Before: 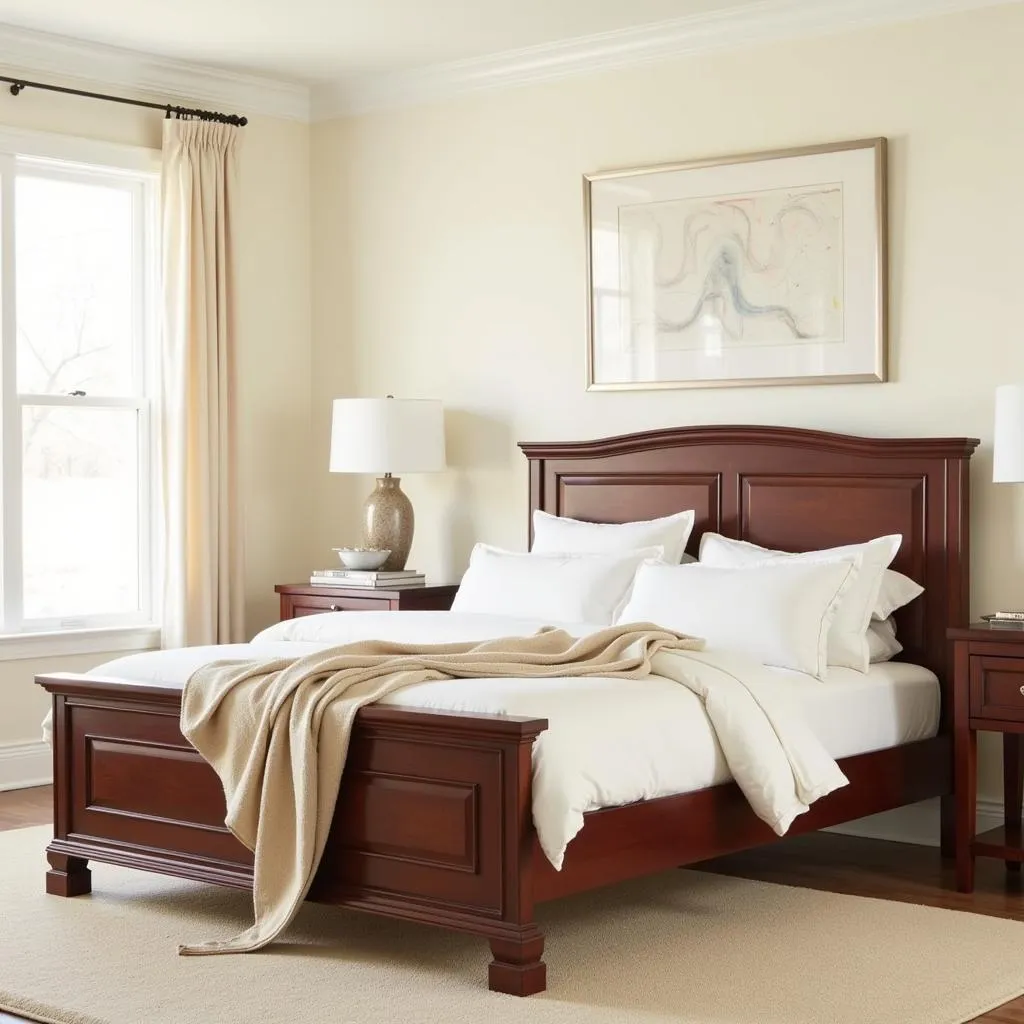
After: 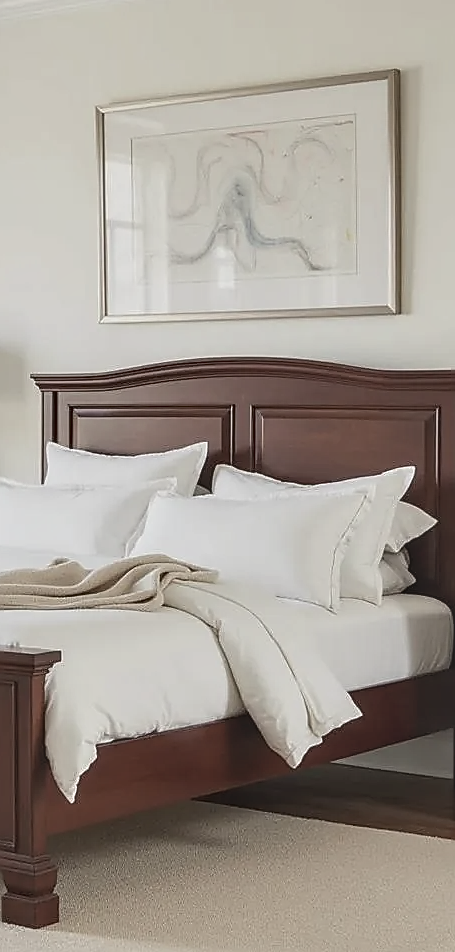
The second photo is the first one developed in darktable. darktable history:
local contrast: detail 150%
crop: left 47.628%, top 6.643%, right 7.874%
contrast brightness saturation: contrast -0.26, saturation -0.43
sharpen: radius 1.4, amount 1.25, threshold 0.7
